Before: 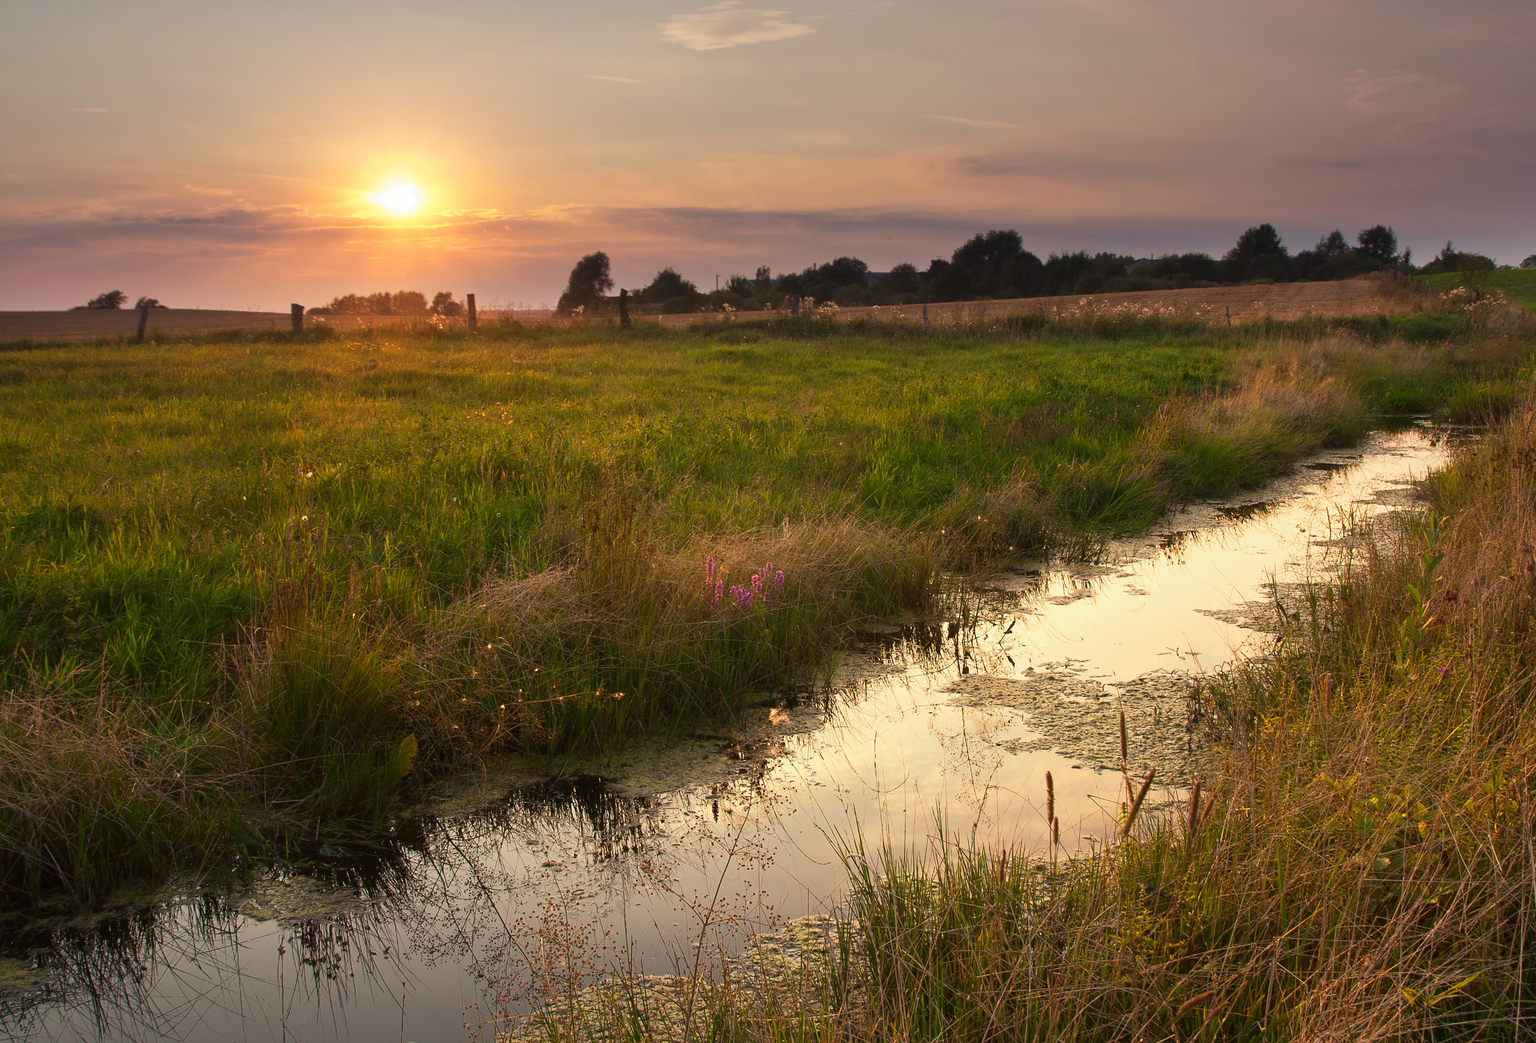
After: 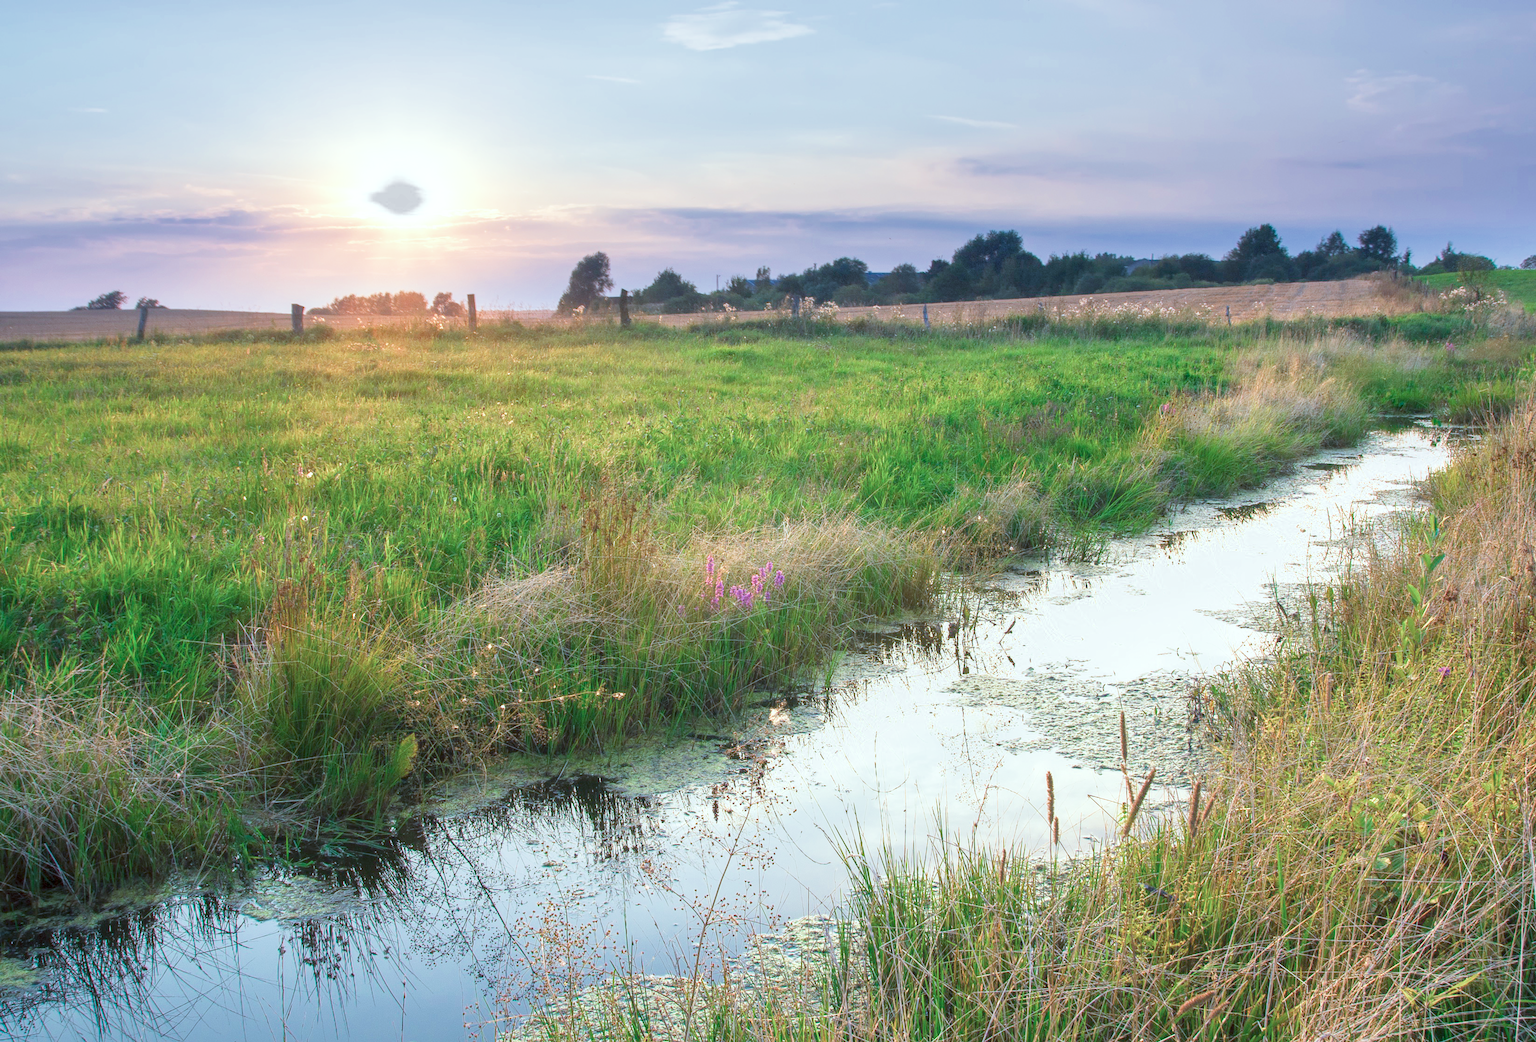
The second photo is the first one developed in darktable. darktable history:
filmic rgb: middle gray luminance 4.29%, black relative exposure -13 EV, white relative exposure 5 EV, threshold 6 EV, target black luminance 0%, hardness 5.19, latitude 59.69%, contrast 0.767, highlights saturation mix 5%, shadows ↔ highlights balance 25.95%, add noise in highlights 0, color science v3 (2019), use custom middle-gray values true, iterations of high-quality reconstruction 0, contrast in highlights soft, enable highlight reconstruction true
local contrast: on, module defaults
color calibration: illuminant custom, x 0.432, y 0.395, temperature 3098 K
tone equalizer: on, module defaults
